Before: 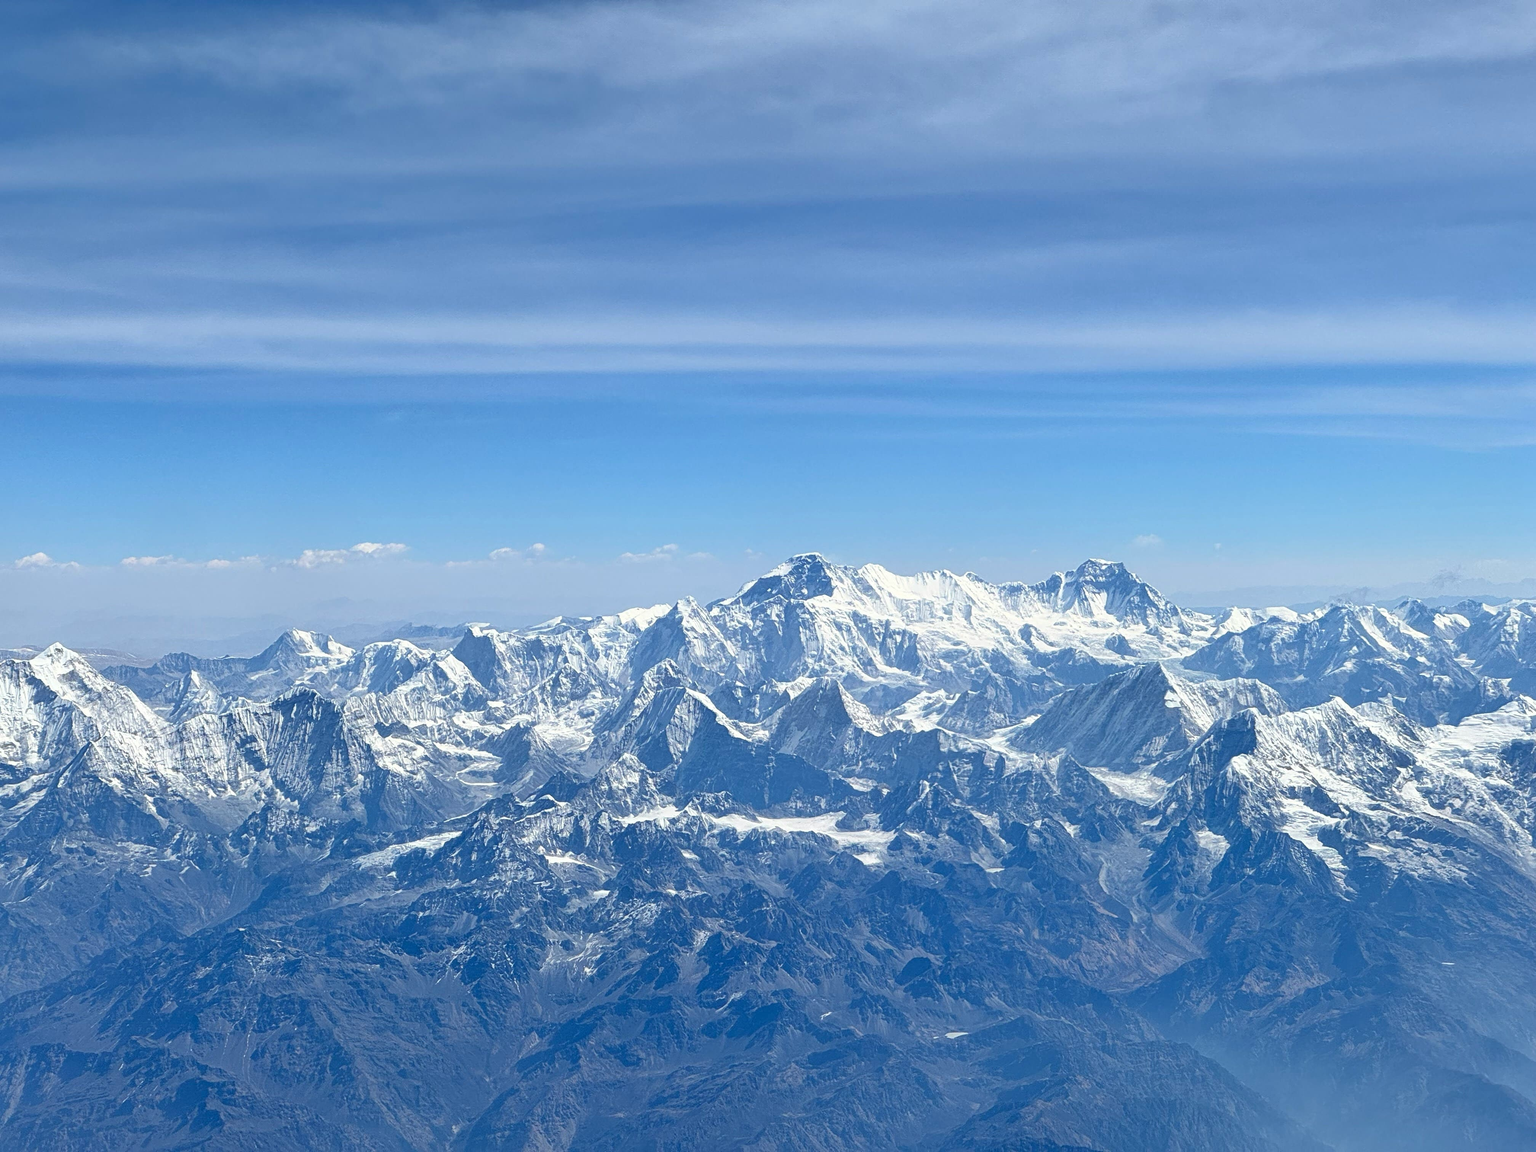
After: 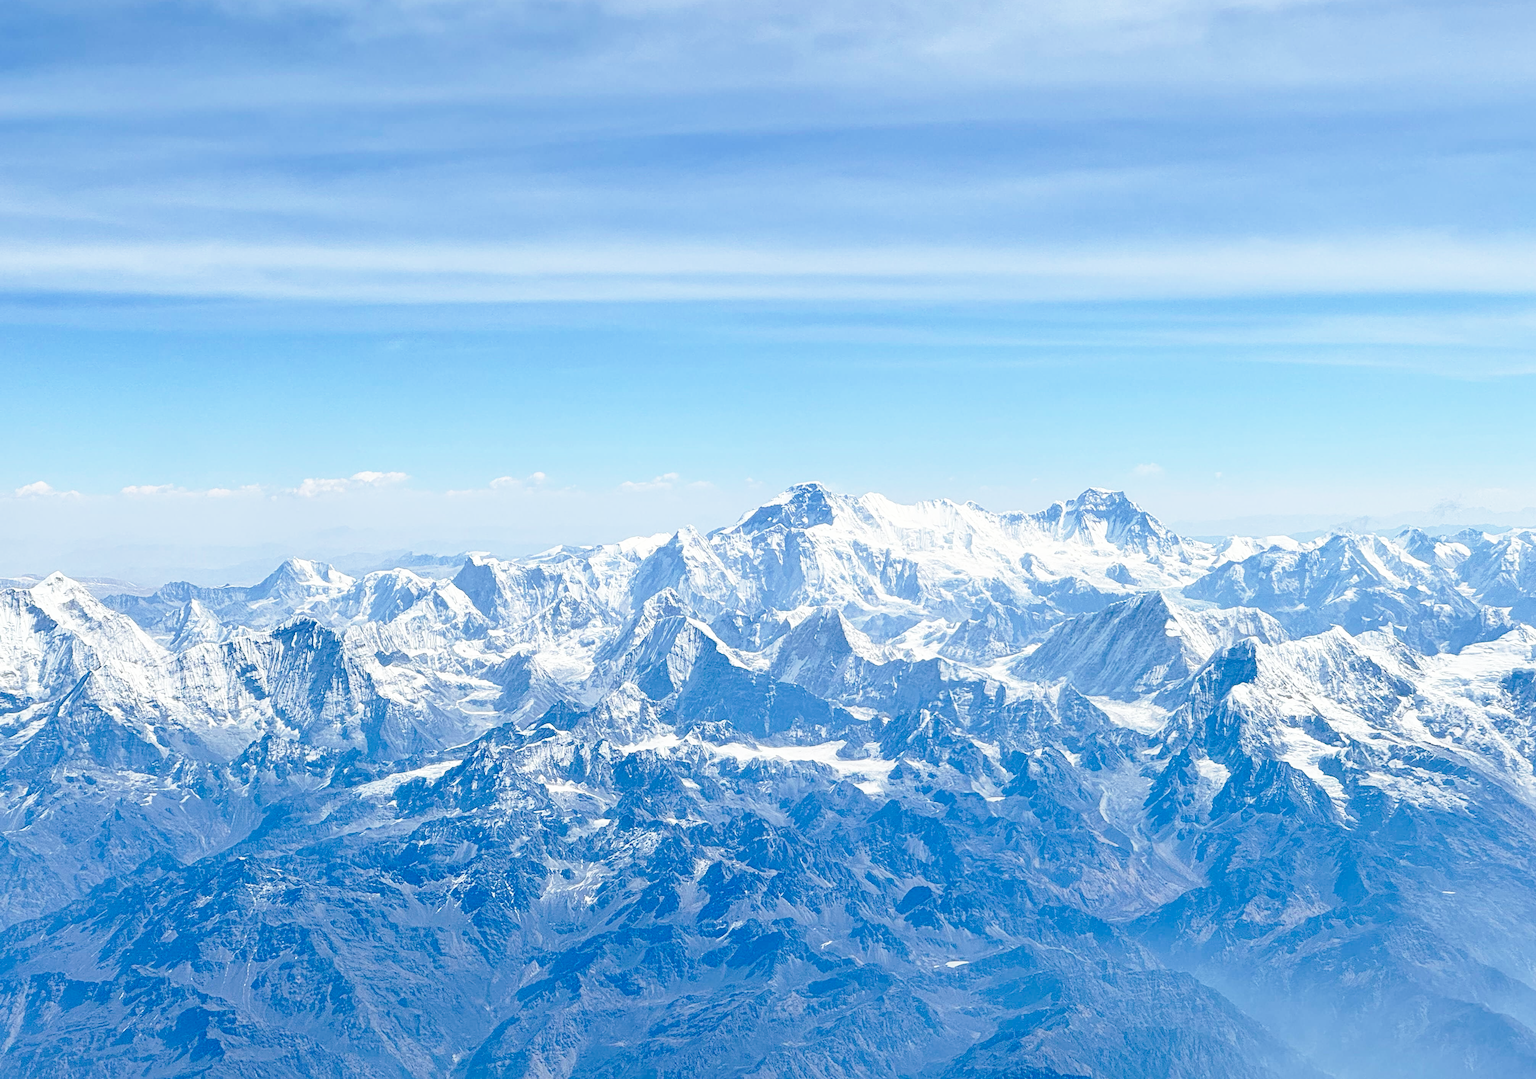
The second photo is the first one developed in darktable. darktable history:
crop and rotate: top 6.25%
base curve: curves: ch0 [(0, 0) (0.028, 0.03) (0.121, 0.232) (0.46, 0.748) (0.859, 0.968) (1, 1)], preserve colors none
